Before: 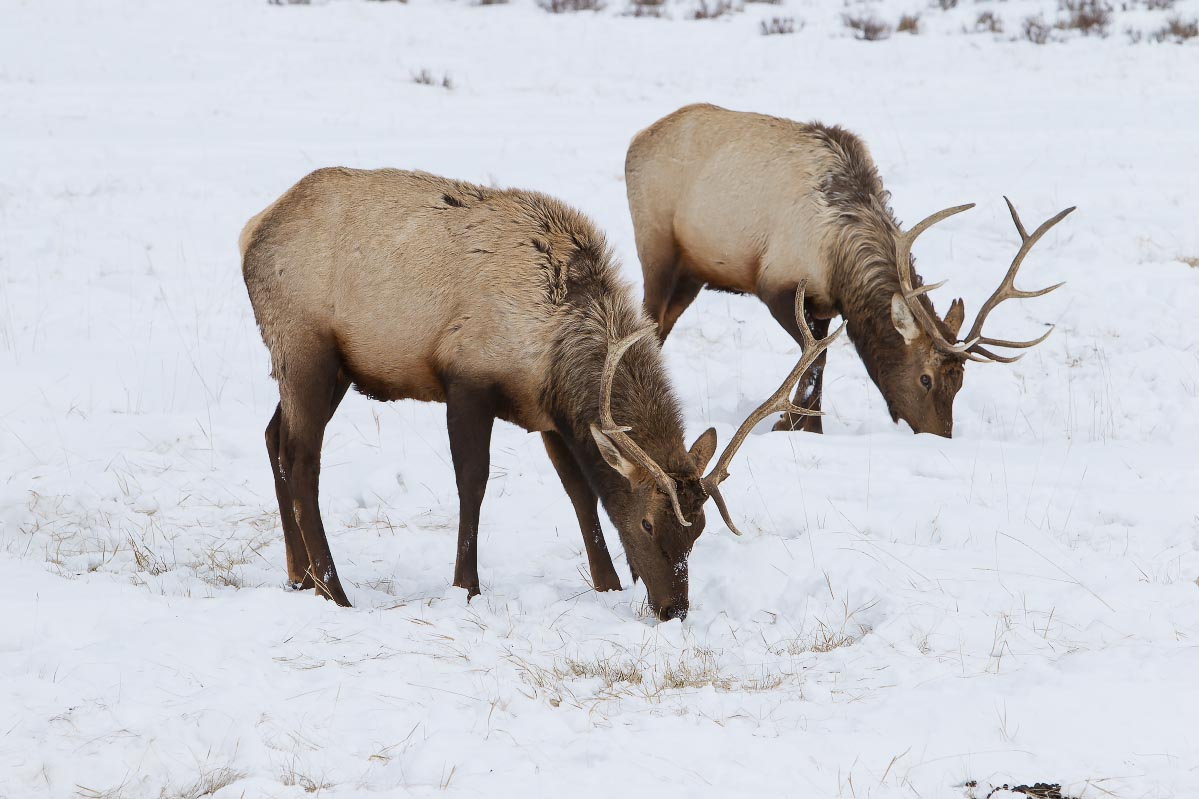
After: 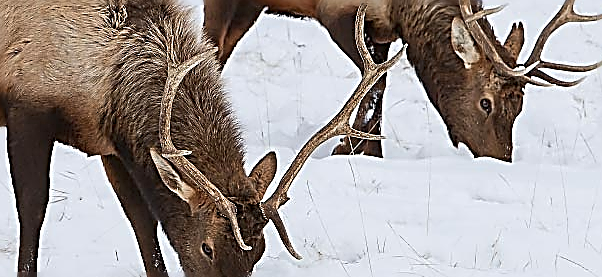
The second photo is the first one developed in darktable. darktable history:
crop: left 36.776%, top 34.588%, right 12.981%, bottom 30.654%
color zones: curves: ch1 [(0.235, 0.558) (0.75, 0.5)]; ch2 [(0.25, 0.462) (0.749, 0.457)]
sharpen: amount 1.987
